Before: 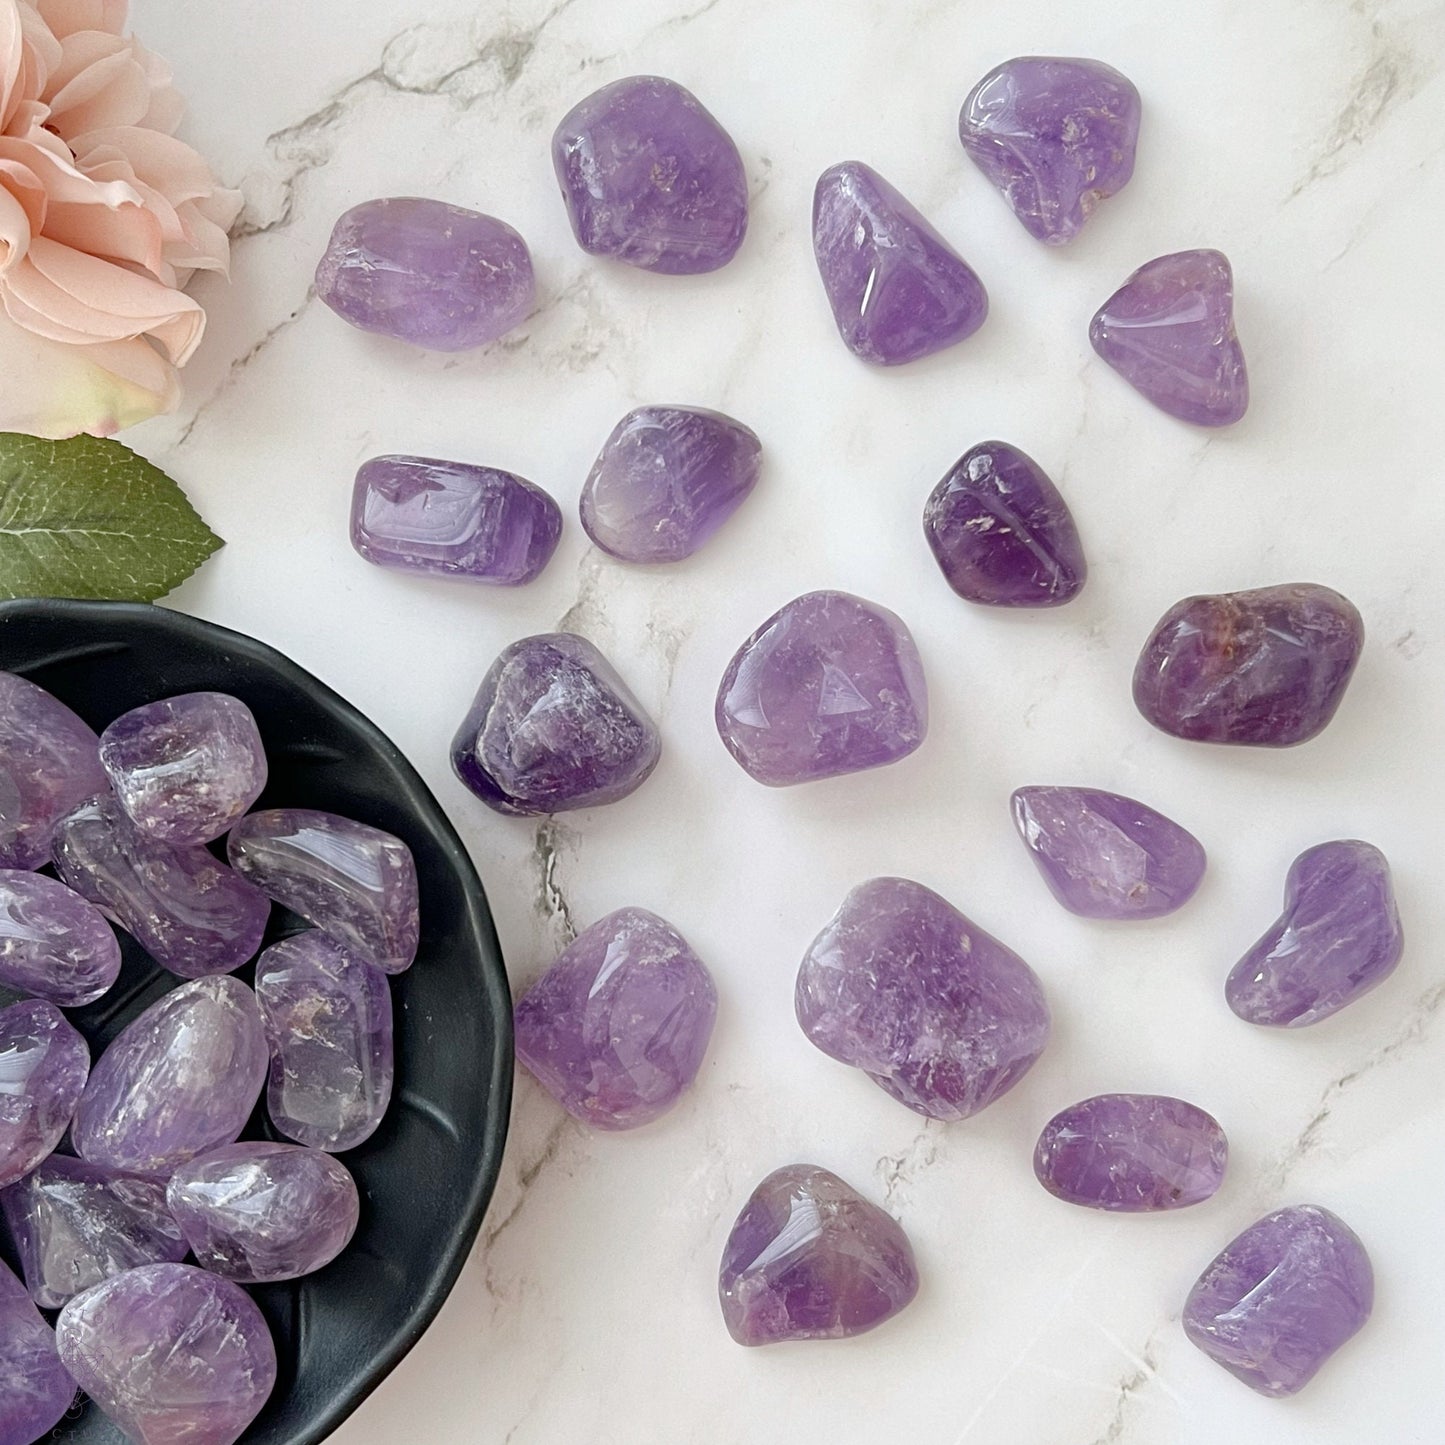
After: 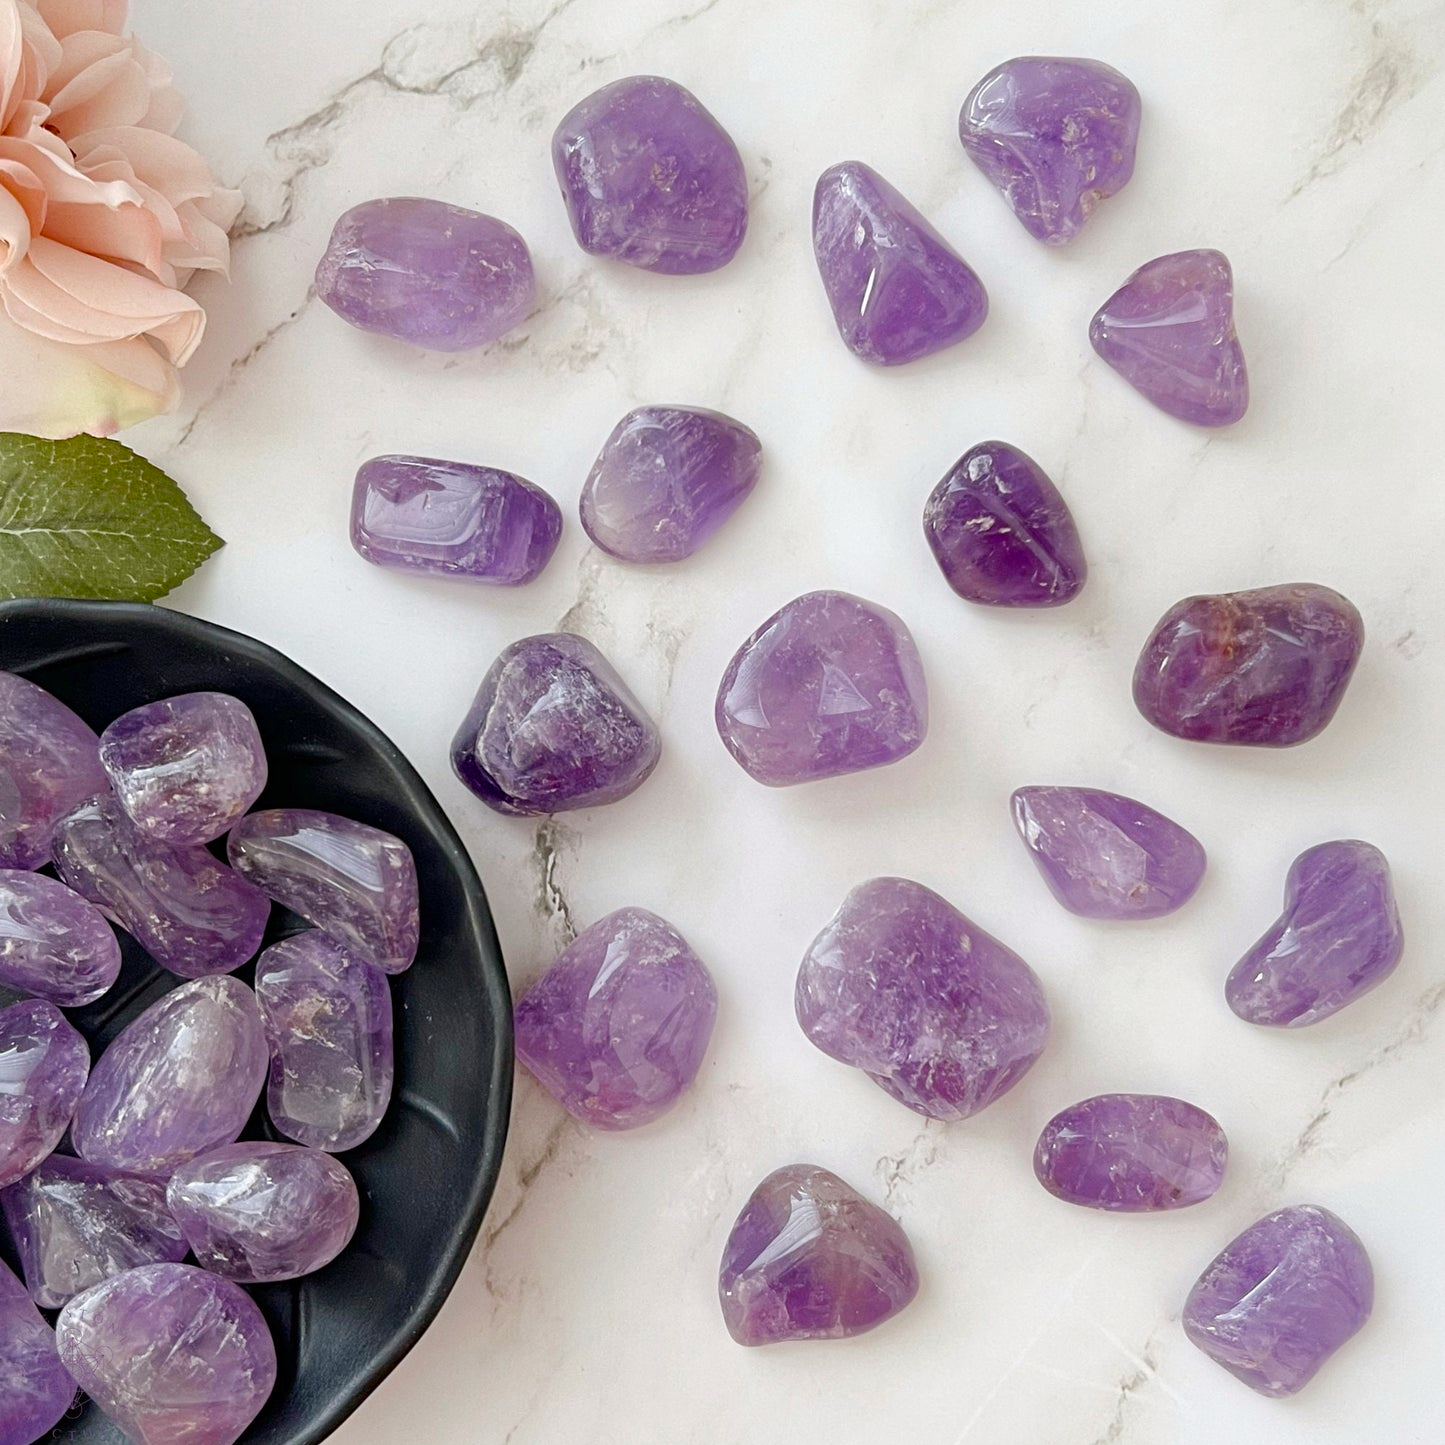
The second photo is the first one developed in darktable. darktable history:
color balance rgb: power › chroma 0.315%, power › hue 24.25°, linear chroma grading › global chroma 1.294%, linear chroma grading › mid-tones -0.848%, perceptual saturation grading › global saturation 20%, perceptual saturation grading › highlights -24.99%, perceptual saturation grading › shadows 25.086%
